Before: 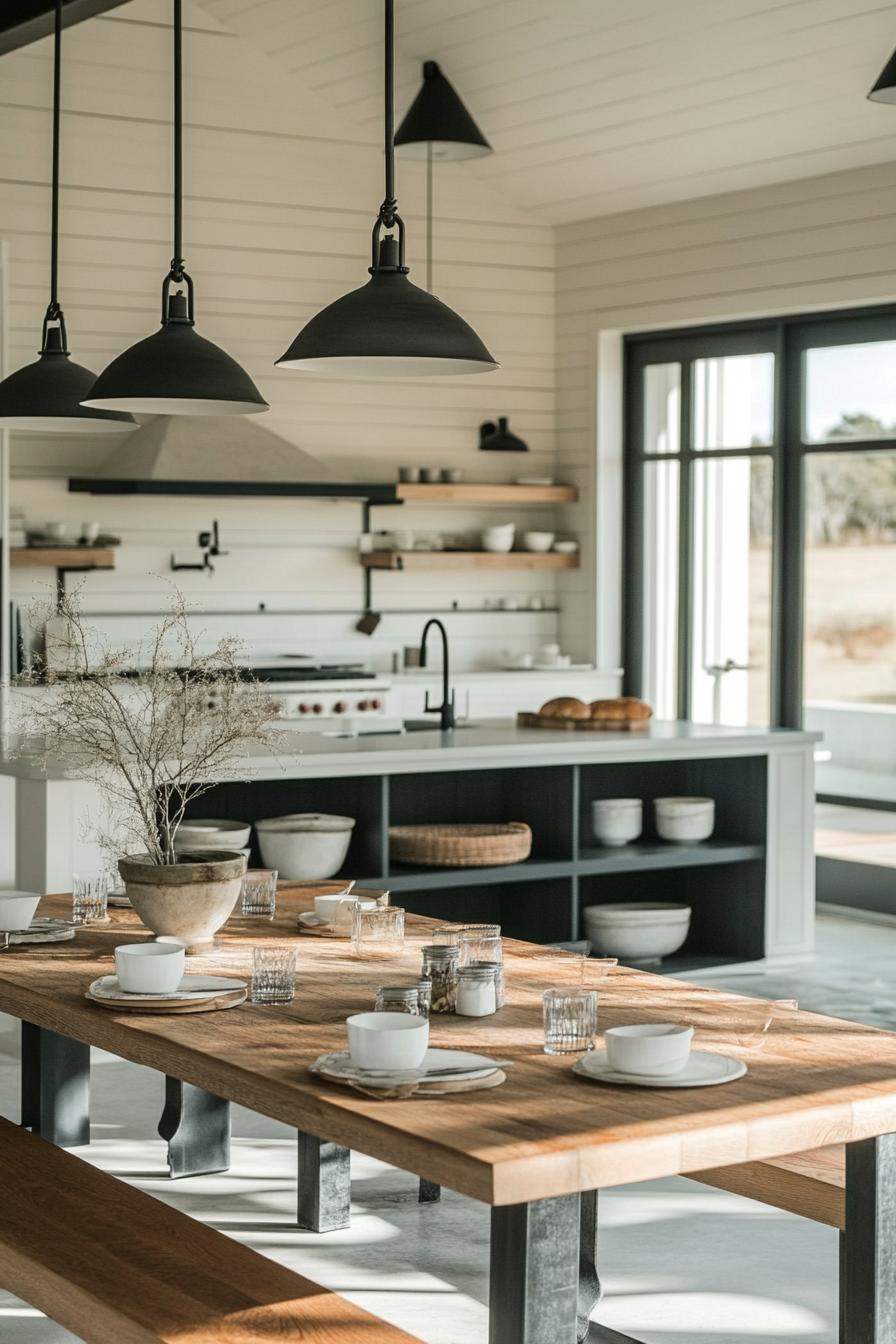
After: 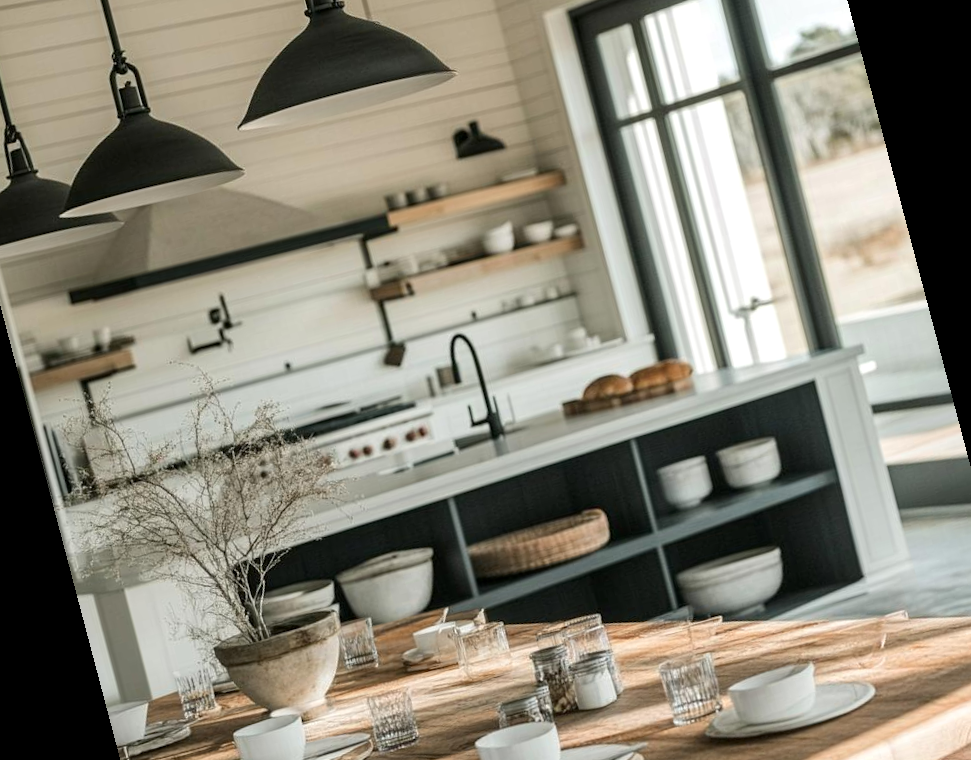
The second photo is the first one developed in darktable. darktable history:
rotate and perspective: rotation -14.8°, crop left 0.1, crop right 0.903, crop top 0.25, crop bottom 0.748
local contrast: highlights 100%, shadows 100%, detail 120%, midtone range 0.2
